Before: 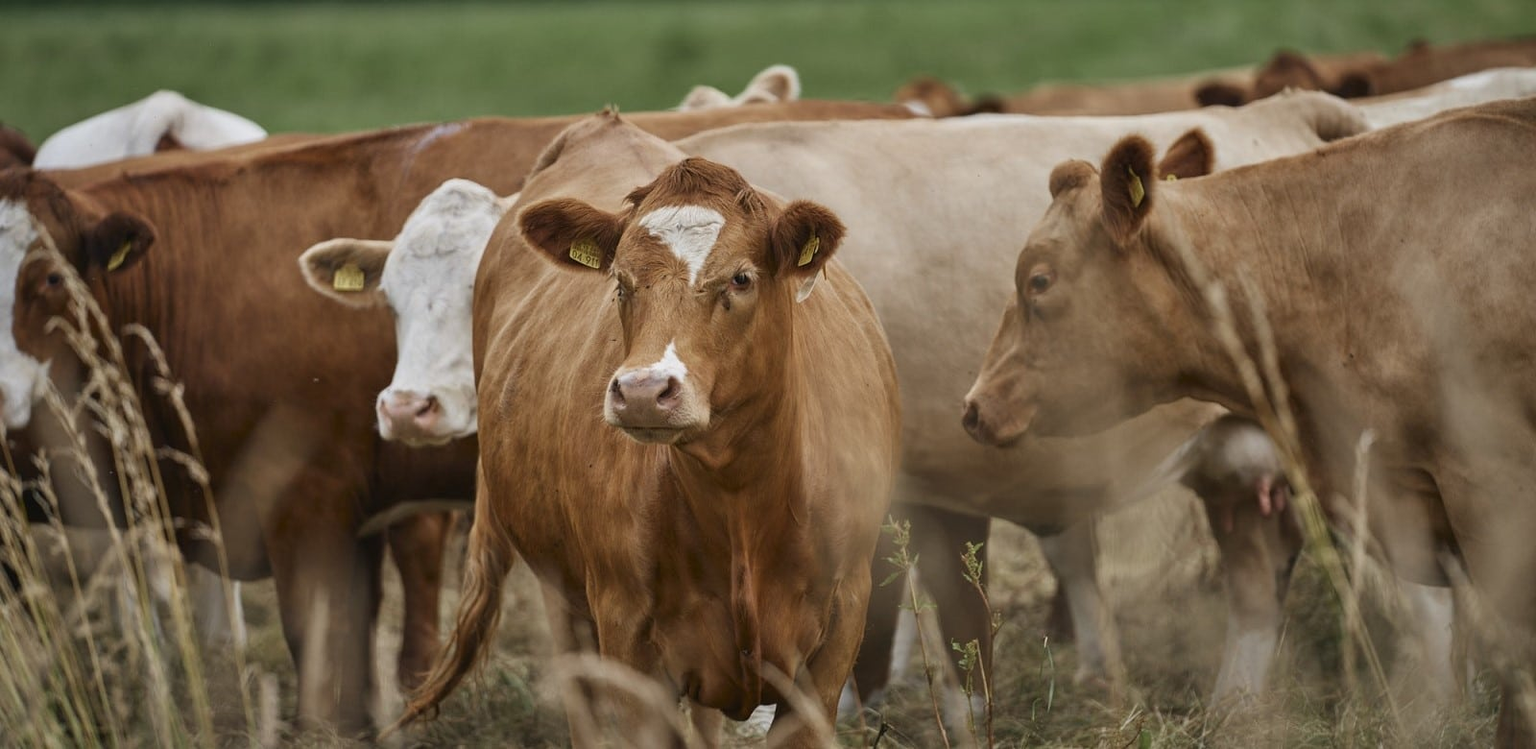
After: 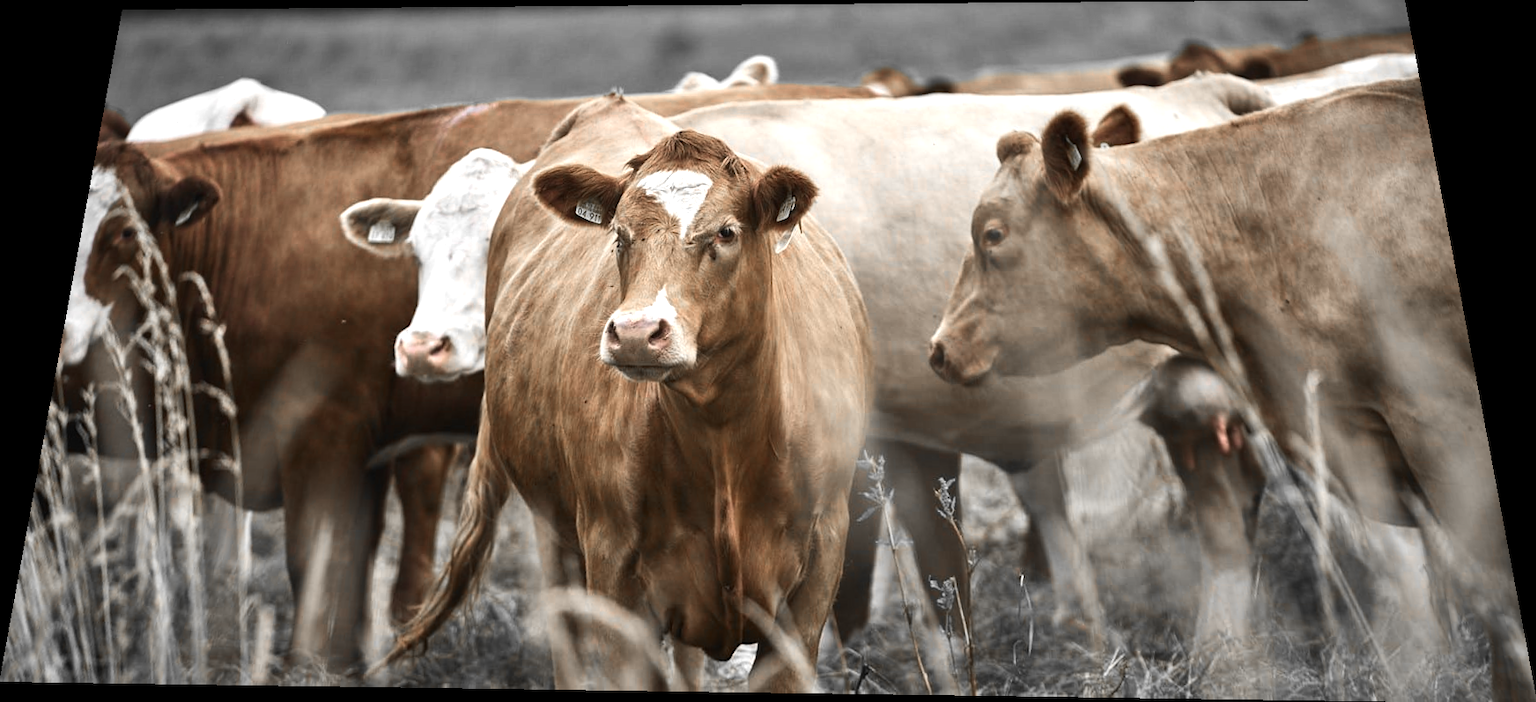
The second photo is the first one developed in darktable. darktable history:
rotate and perspective: rotation 0.128°, lens shift (vertical) -0.181, lens shift (horizontal) -0.044, shear 0.001, automatic cropping off
tone equalizer: -8 EV -0.75 EV, -7 EV -0.7 EV, -6 EV -0.6 EV, -5 EV -0.4 EV, -3 EV 0.4 EV, -2 EV 0.6 EV, -1 EV 0.7 EV, +0 EV 0.75 EV, edges refinement/feathering 500, mask exposure compensation -1.57 EV, preserve details no
color zones: curves: ch0 [(0, 0.65) (0.096, 0.644) (0.221, 0.539) (0.429, 0.5) (0.571, 0.5) (0.714, 0.5) (0.857, 0.5) (1, 0.65)]; ch1 [(0, 0.5) (0.143, 0.5) (0.257, -0.002) (0.429, 0.04) (0.571, -0.001) (0.714, -0.015) (0.857, 0.024) (1, 0.5)]
exposure: exposure 0.3 EV, compensate highlight preservation false
